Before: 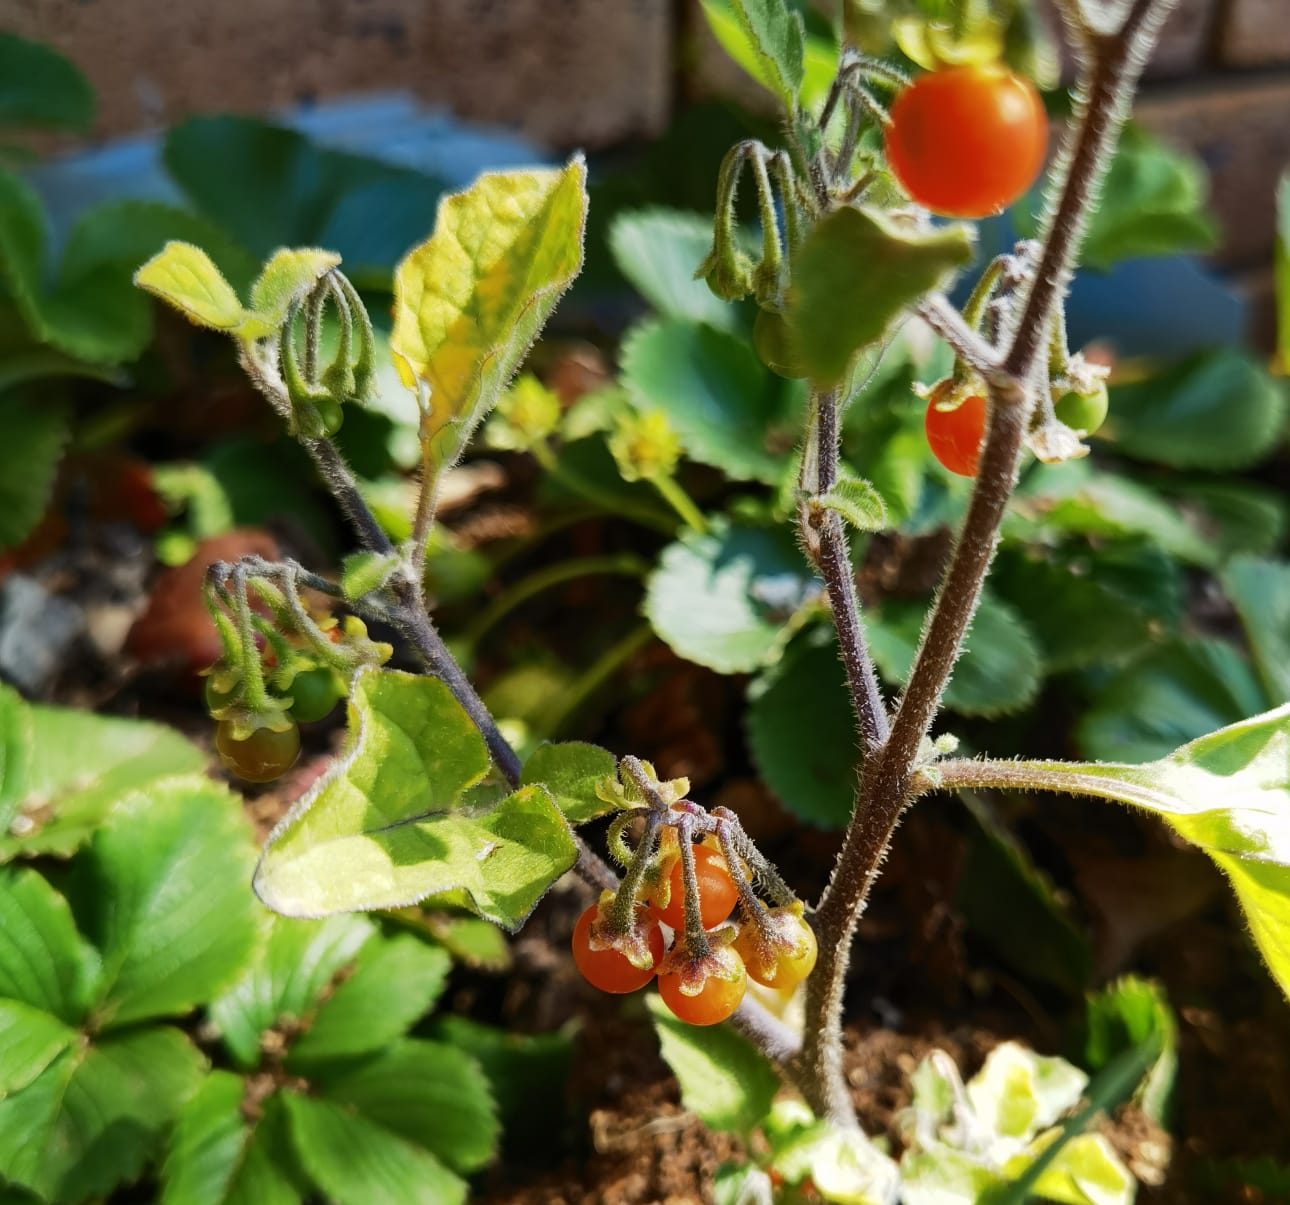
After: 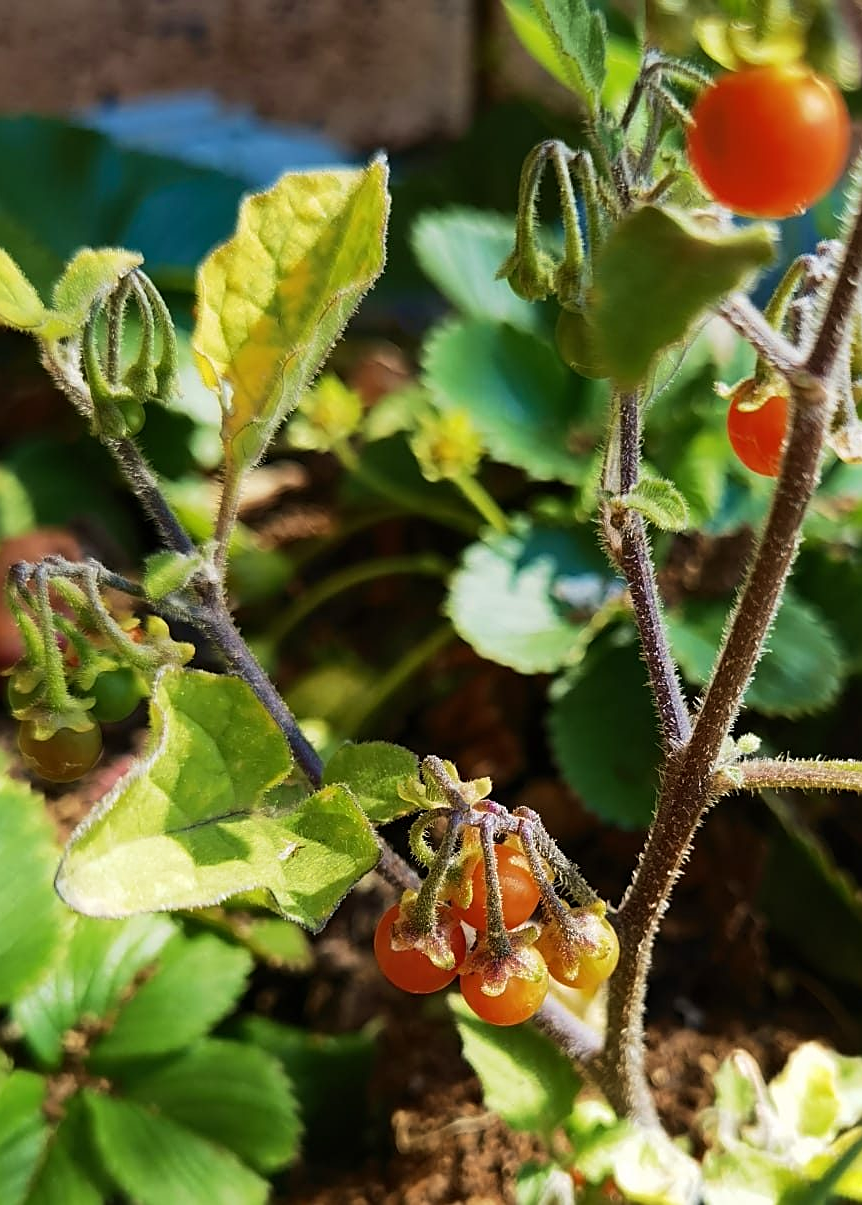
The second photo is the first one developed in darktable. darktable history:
sharpen: on, module defaults
crop: left 15.389%, right 17.777%
velvia: on, module defaults
